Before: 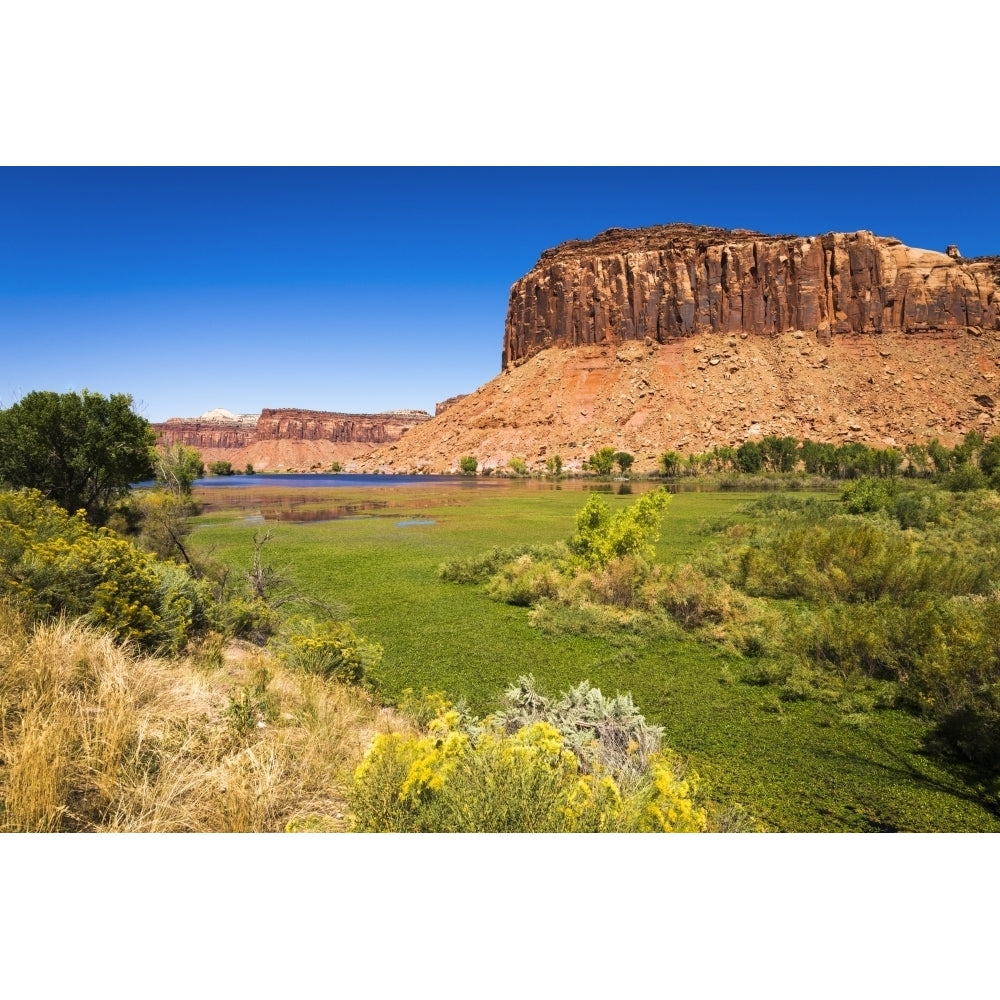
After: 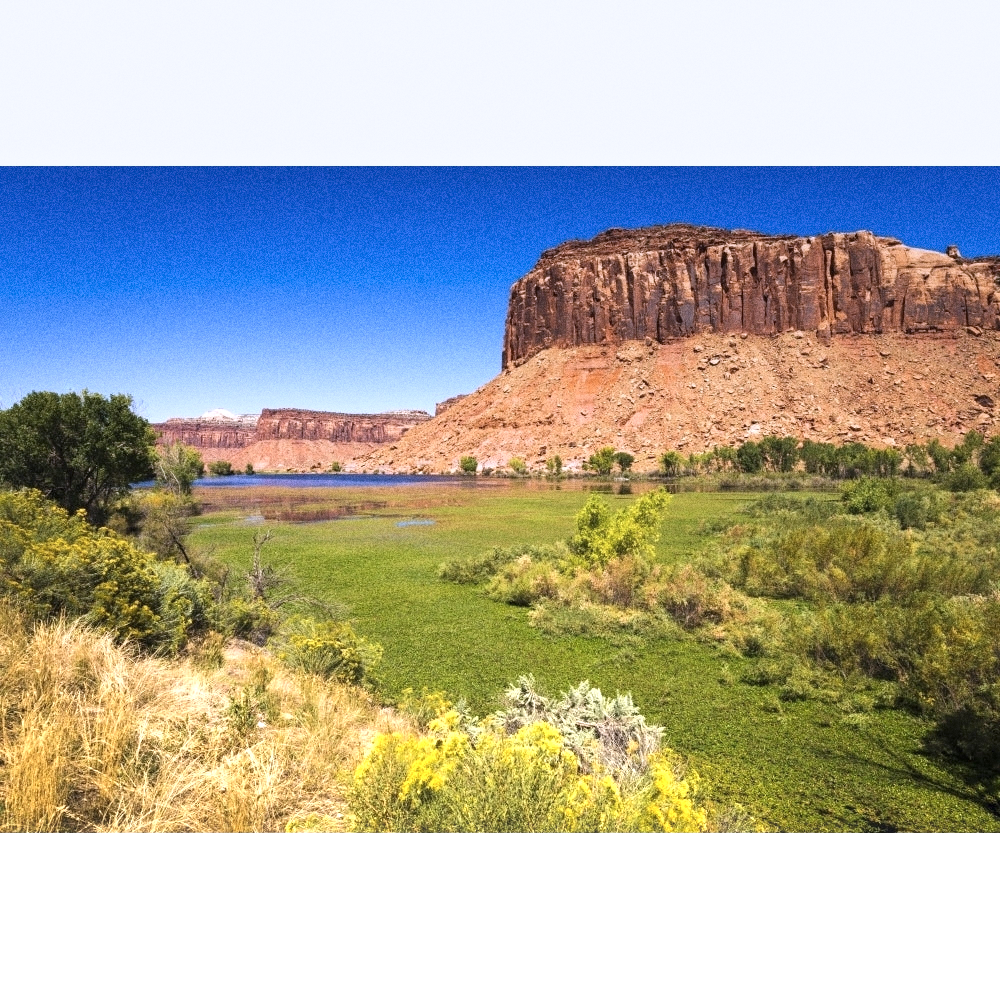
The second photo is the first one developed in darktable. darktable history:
exposure: black level correction 0, exposure 0.7 EV, compensate exposure bias true, compensate highlight preservation false
haze removal: strength 0.29, distance 0.25, compatibility mode true, adaptive false
grain: coarseness 11.82 ISO, strength 36.67%, mid-tones bias 74.17%
contrast brightness saturation: saturation -0.05
graduated density: hue 238.83°, saturation 50%
